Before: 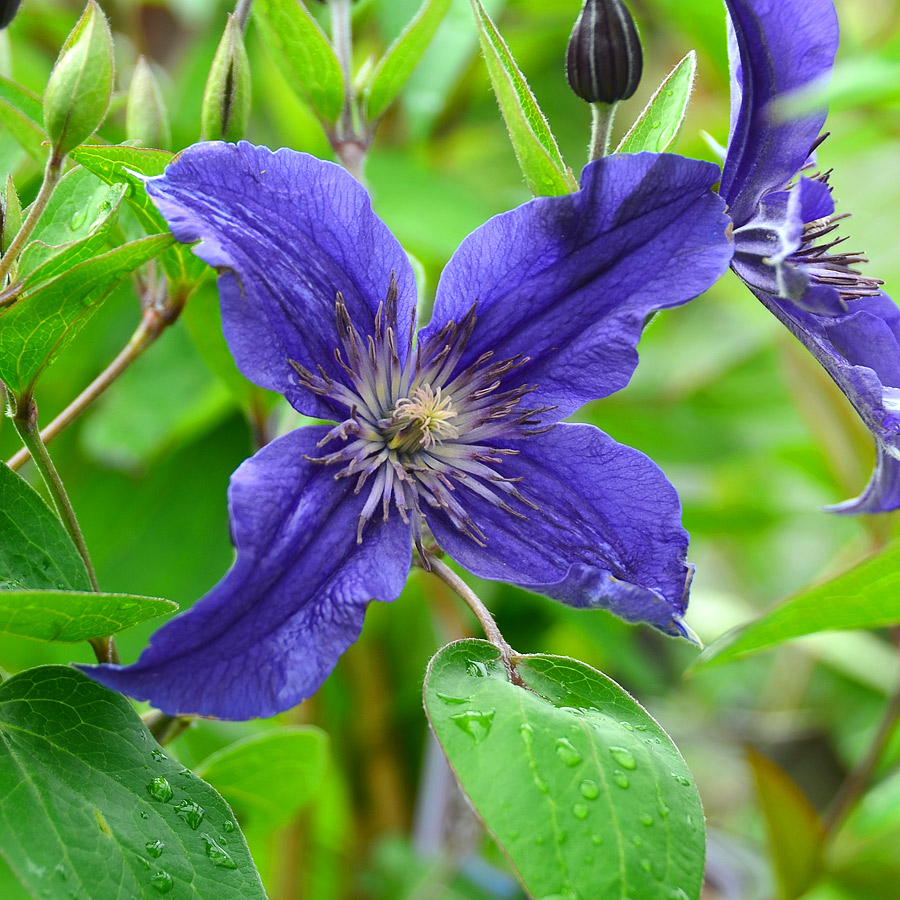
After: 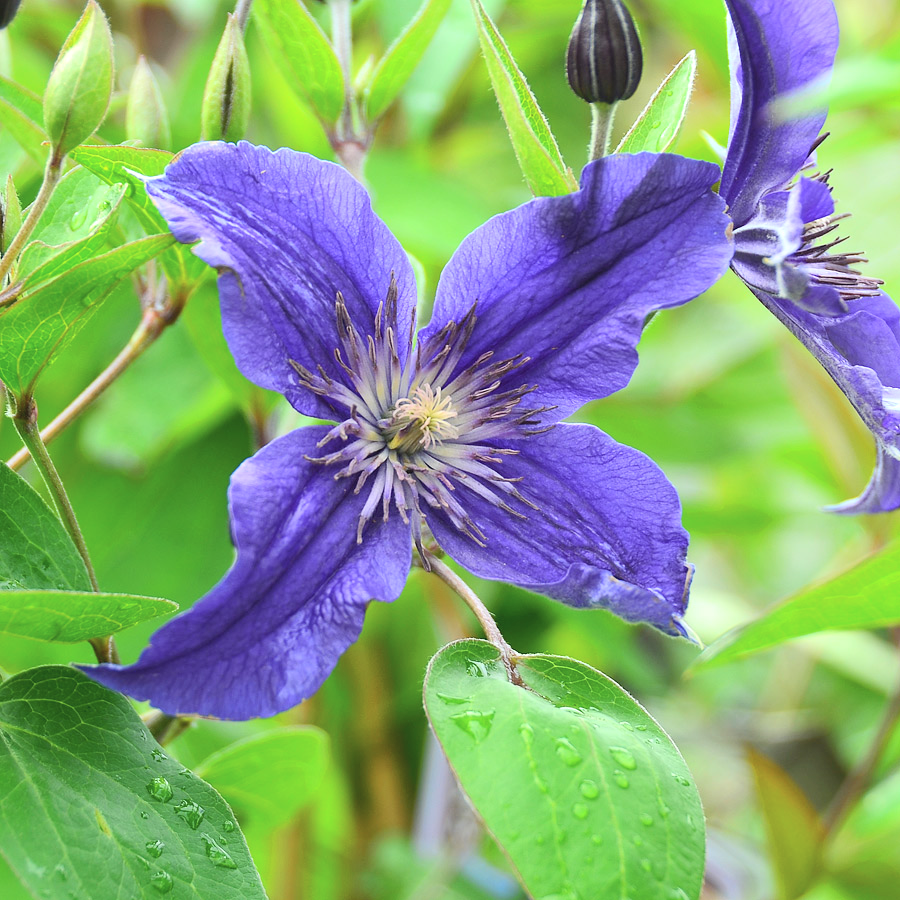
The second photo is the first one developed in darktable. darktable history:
contrast brightness saturation: contrast 0.142, brightness 0.229
